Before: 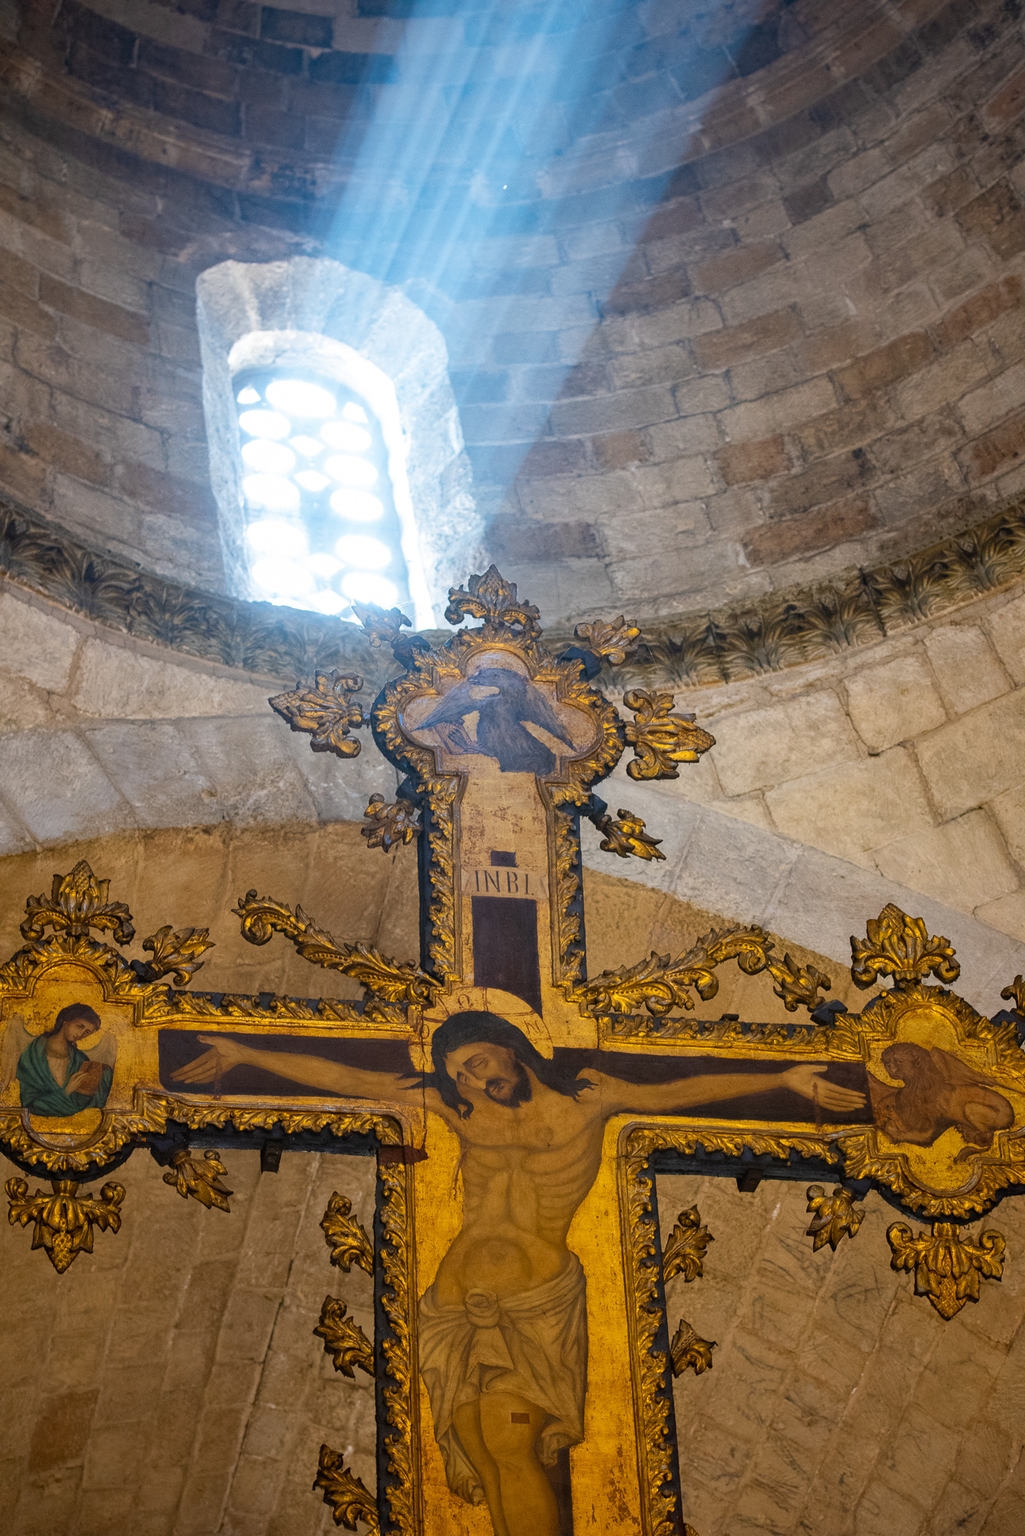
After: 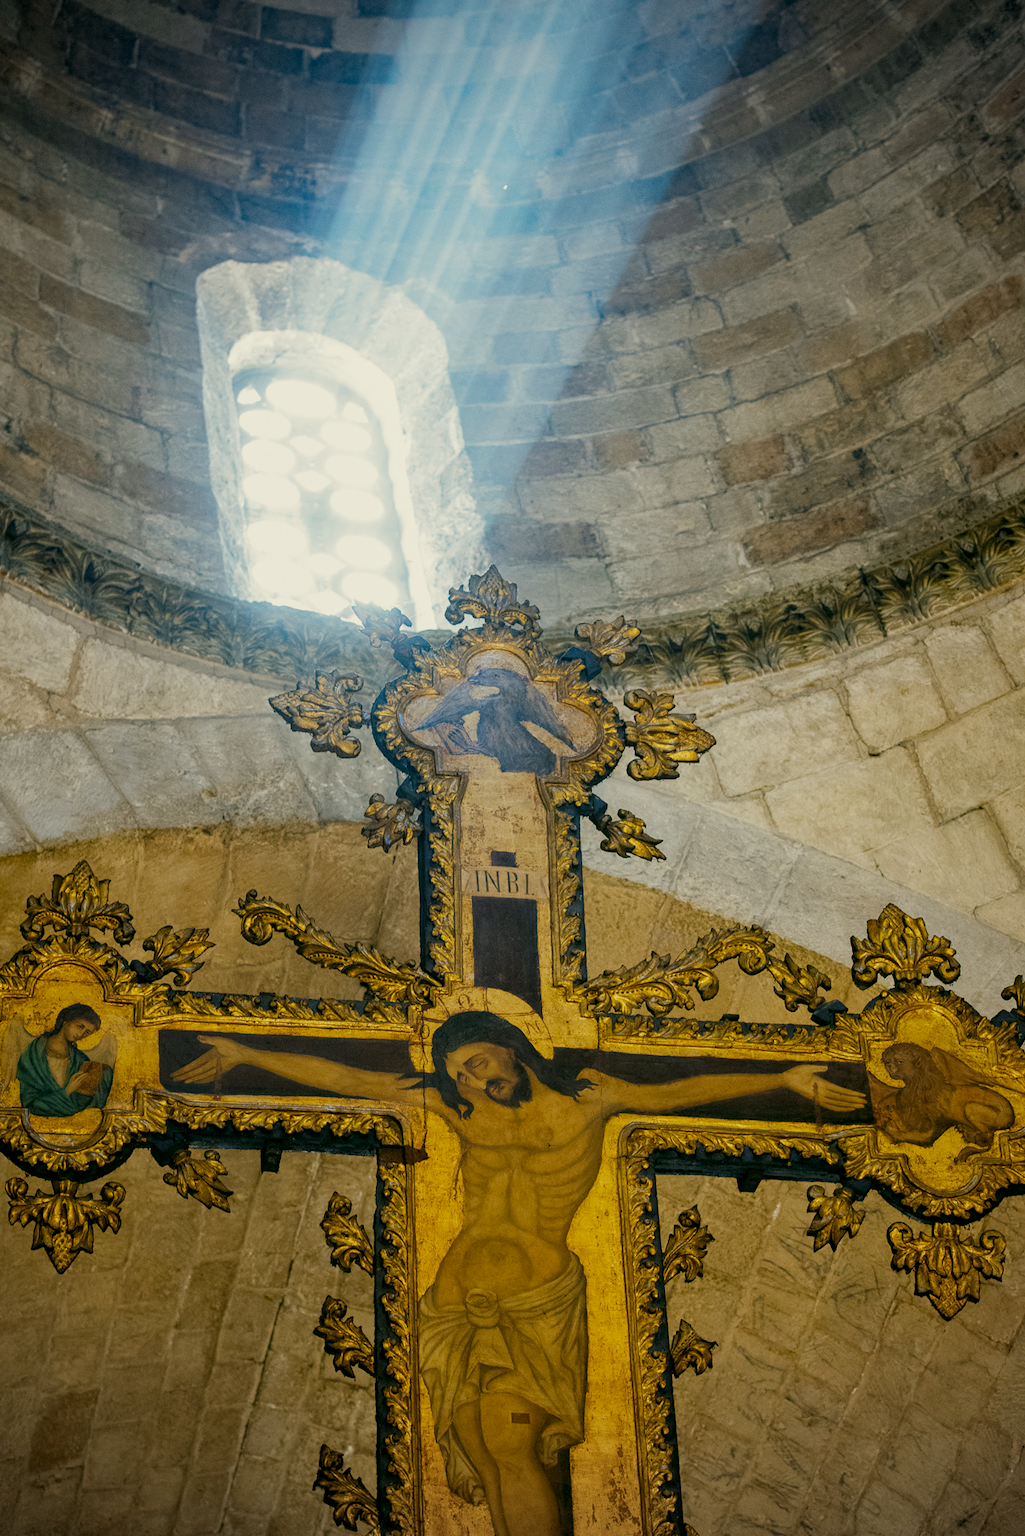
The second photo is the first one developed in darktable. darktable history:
local contrast: highlights 102%, shadows 103%, detail 119%, midtone range 0.2
filmic rgb: black relative exposure -9.58 EV, white relative exposure 3.02 EV, threshold 5.97 EV, hardness 6.12, add noise in highlights 0.001, preserve chrominance no, color science v3 (2019), use custom middle-gray values true, contrast in highlights soft, enable highlight reconstruction true
vignetting: fall-off radius 60.96%, center (-0.01, 0)
color correction: highlights a* -0.582, highlights b* 9.49, shadows a* -9.05, shadows b* 1.14
